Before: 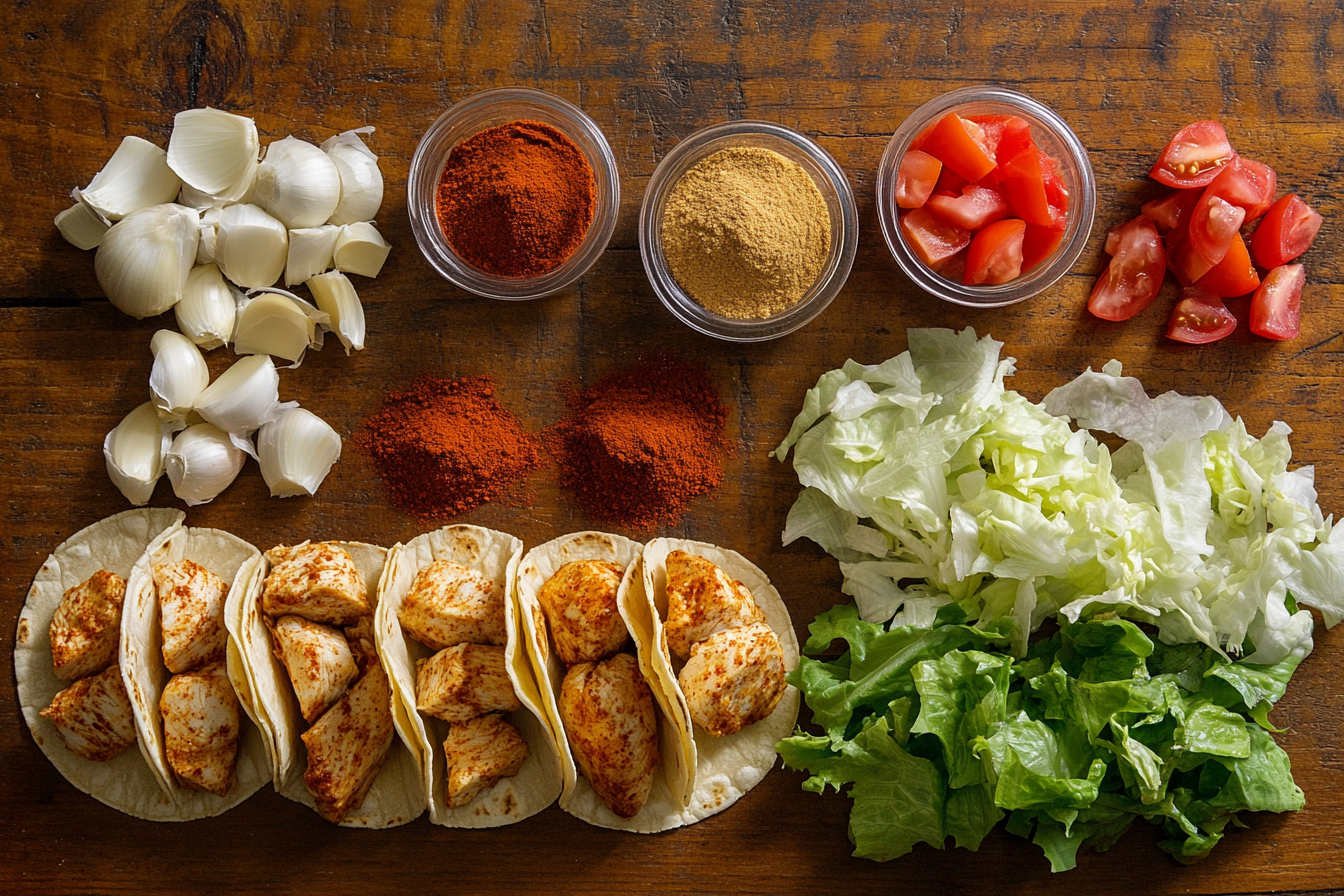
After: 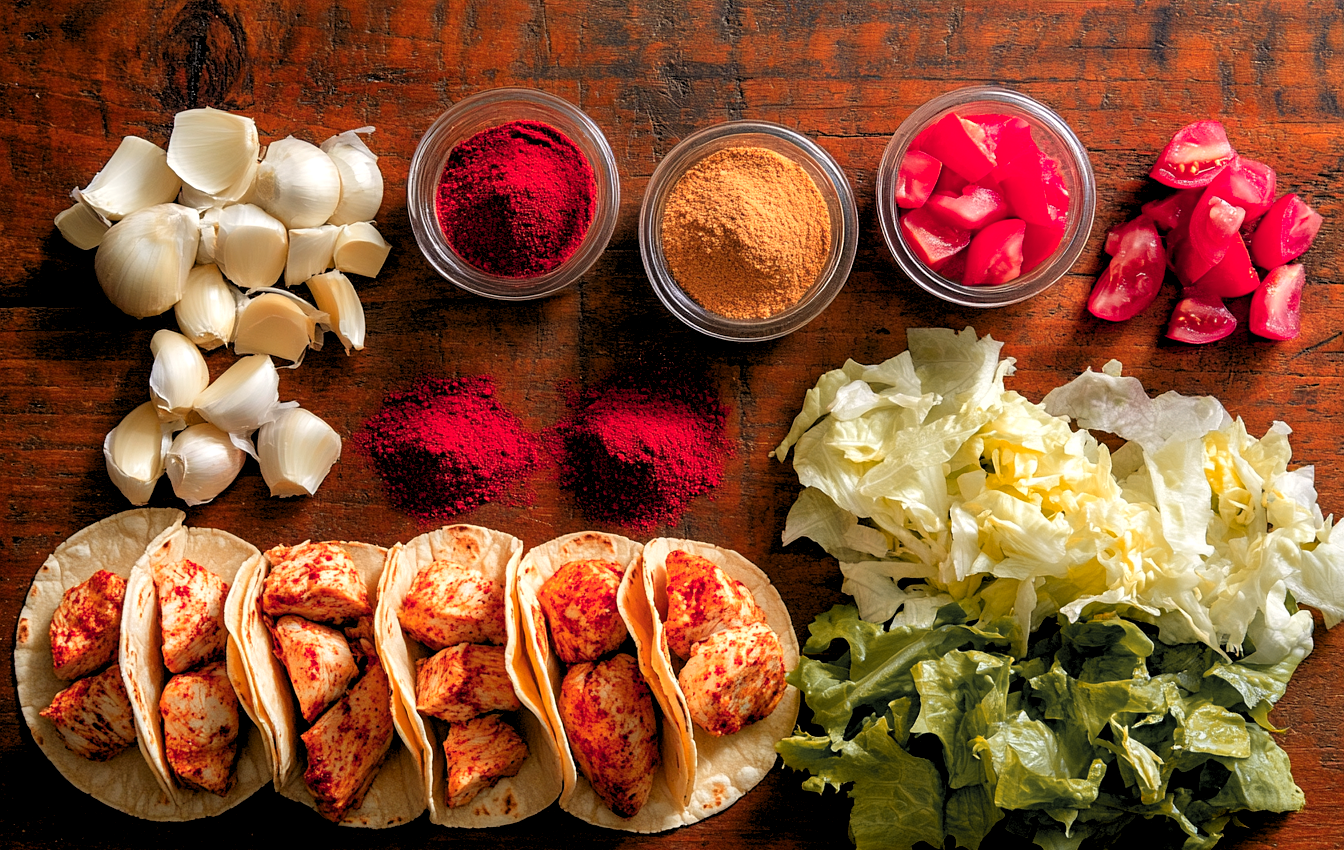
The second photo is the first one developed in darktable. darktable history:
rgb levels: levels [[0.01, 0.419, 0.839], [0, 0.5, 1], [0, 0.5, 1]]
tone equalizer: on, module defaults
color zones: curves: ch1 [(0.263, 0.53) (0.376, 0.287) (0.487, 0.512) (0.748, 0.547) (1, 0.513)]; ch2 [(0.262, 0.45) (0.751, 0.477)], mix 31.98%
crop and rotate: top 0%, bottom 5.097%
color correction: highlights a* 0.816, highlights b* 2.78, saturation 1.1
